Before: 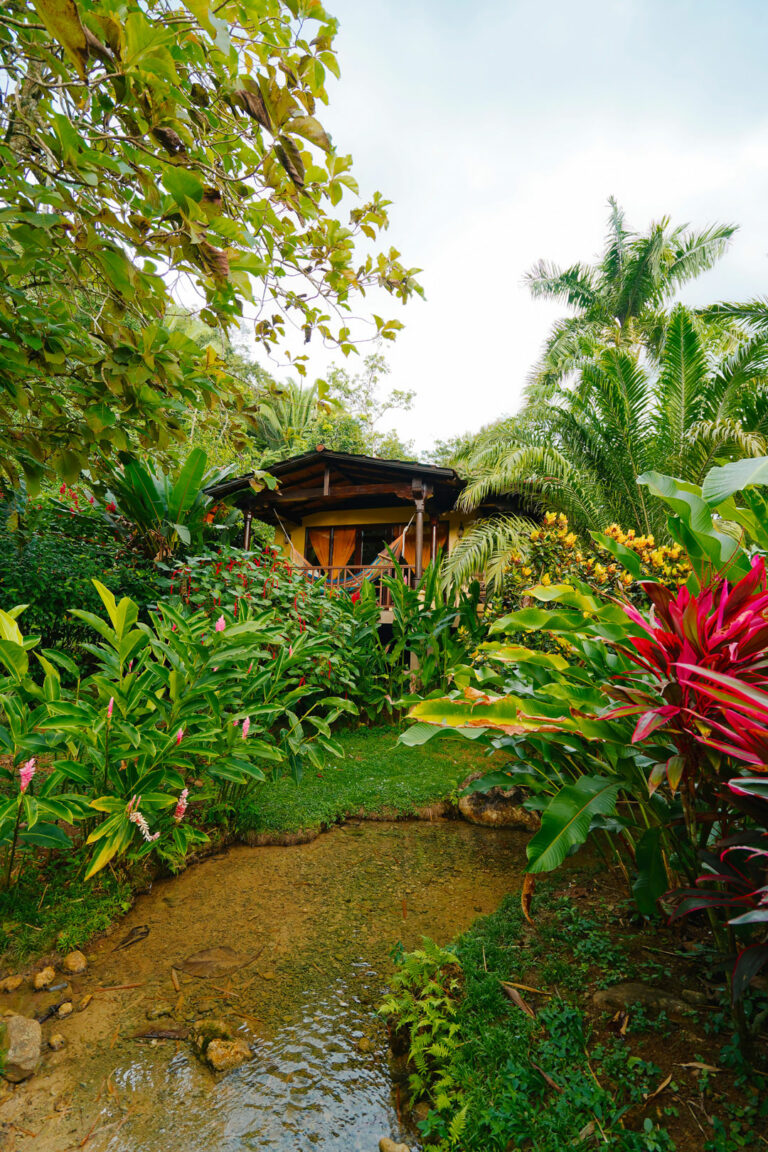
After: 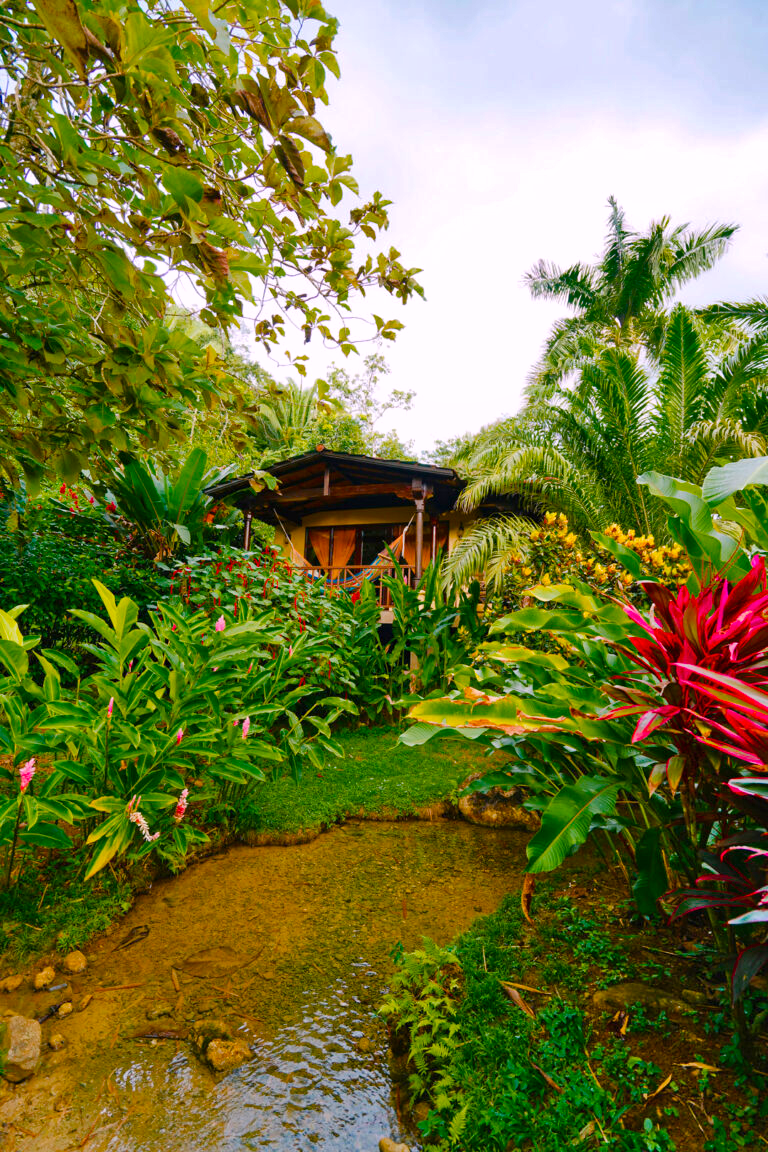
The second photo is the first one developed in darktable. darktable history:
shadows and highlights: low approximation 0.01, soften with gaussian
white balance: red 1.05, blue 1.072
color balance rgb: perceptual saturation grading › global saturation 35%, perceptual saturation grading › highlights -25%, perceptual saturation grading › shadows 50%
